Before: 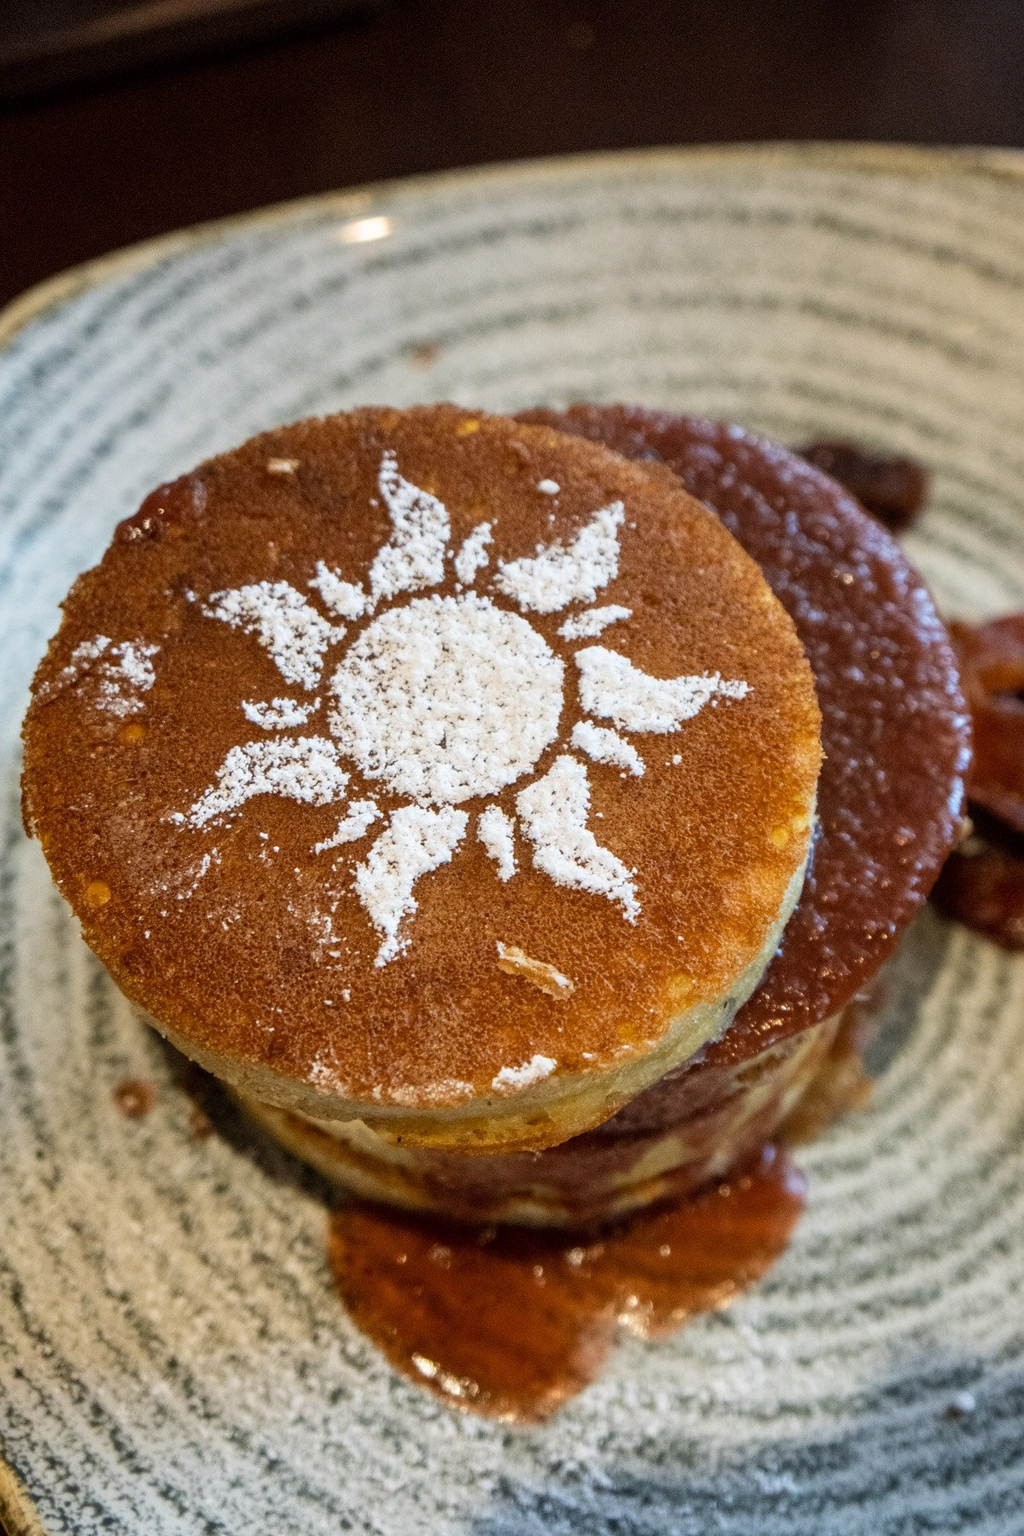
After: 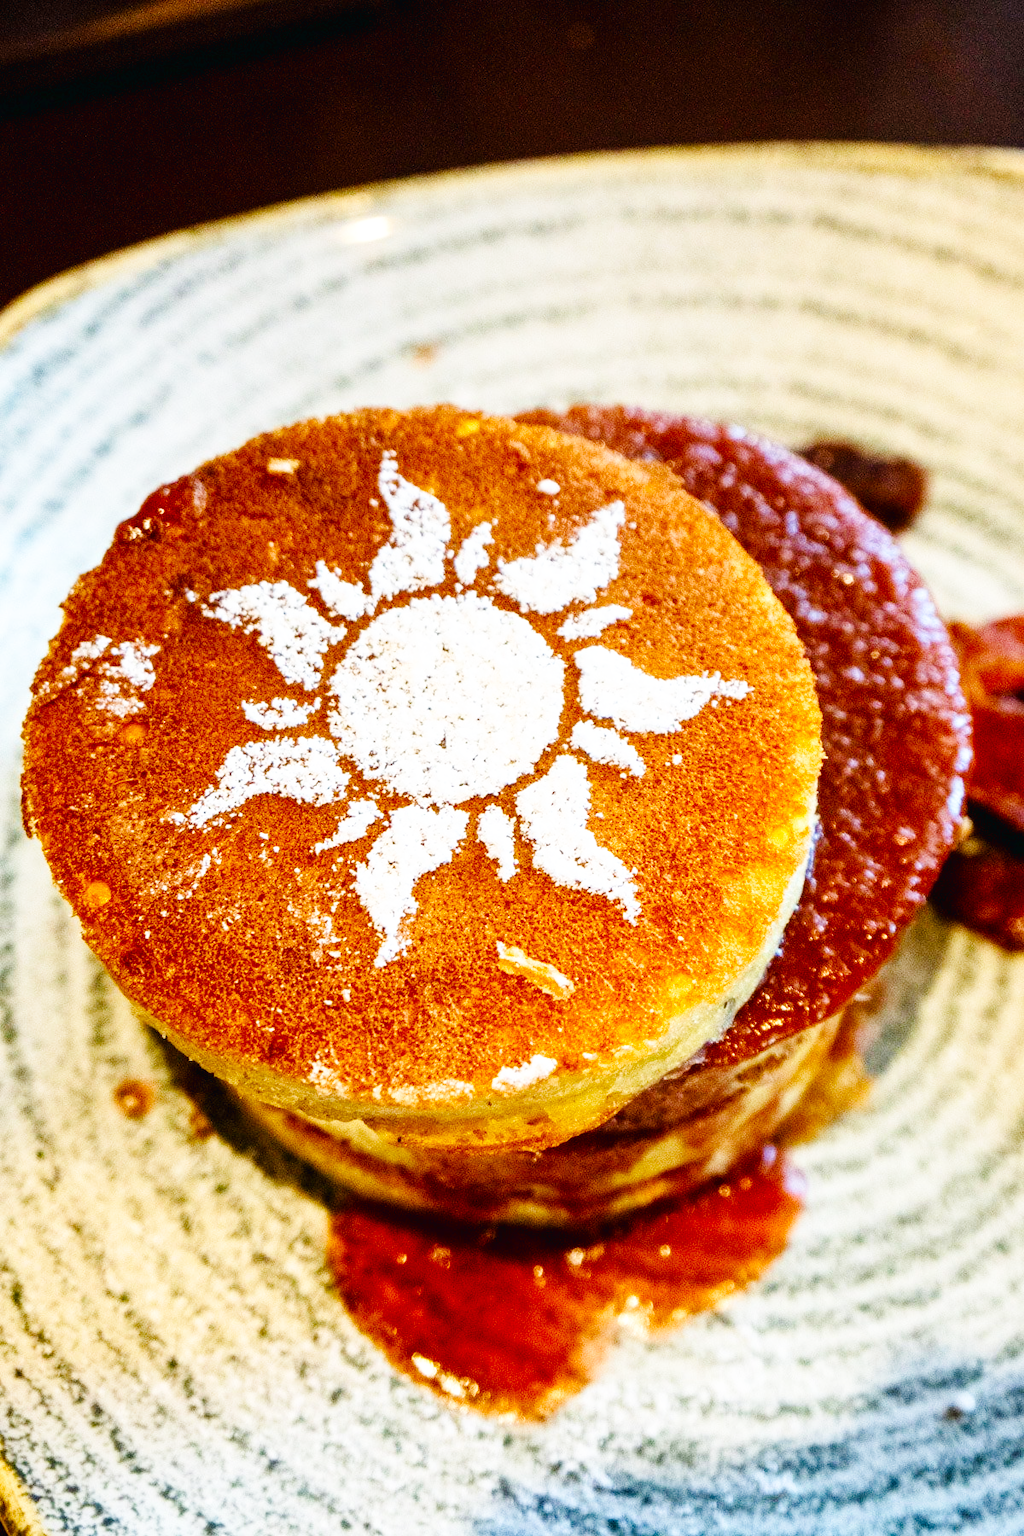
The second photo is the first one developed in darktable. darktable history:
base curve: curves: ch0 [(0, 0.003) (0.001, 0.002) (0.006, 0.004) (0.02, 0.022) (0.048, 0.086) (0.094, 0.234) (0.162, 0.431) (0.258, 0.629) (0.385, 0.8) (0.548, 0.918) (0.751, 0.988) (1, 1)], preserve colors none
velvia: strength 31.64%, mid-tones bias 0.202
